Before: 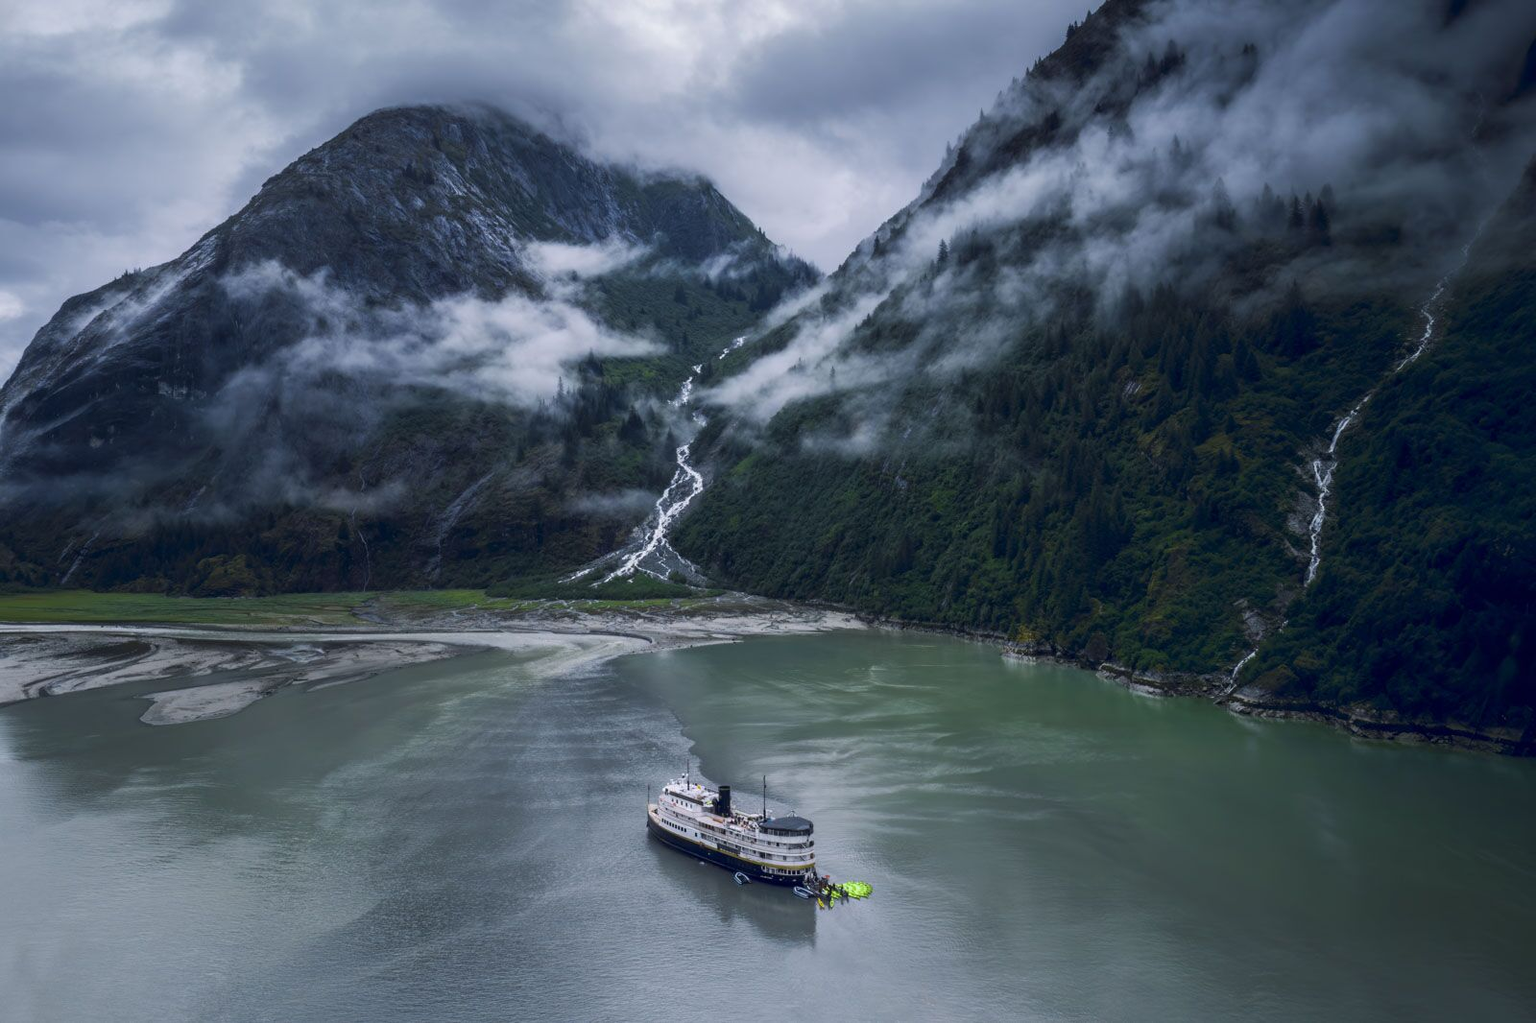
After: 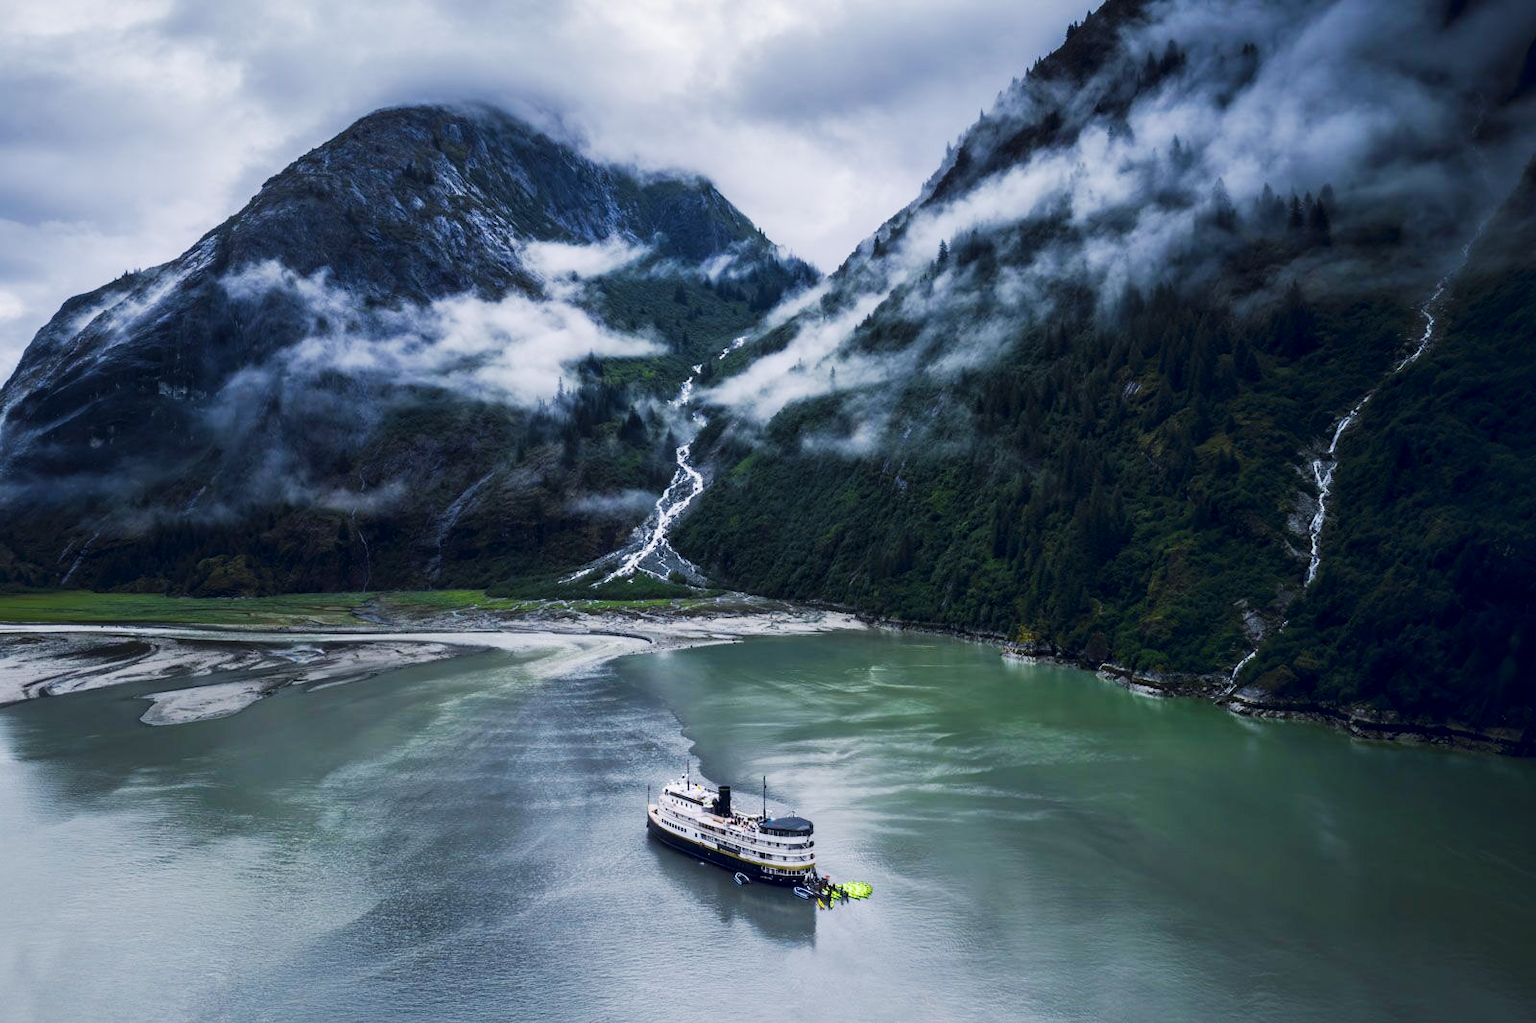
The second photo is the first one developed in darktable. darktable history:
local contrast: mode bilateral grid, contrast 20, coarseness 49, detail 120%, midtone range 0.2
tone curve: curves: ch0 [(0, 0.003) (0.044, 0.032) (0.12, 0.089) (0.197, 0.168) (0.281, 0.273) (0.468, 0.548) (0.588, 0.71) (0.701, 0.815) (0.86, 0.922) (1, 0.982)]; ch1 [(0, 0) (0.247, 0.215) (0.433, 0.382) (0.466, 0.426) (0.493, 0.481) (0.501, 0.5) (0.517, 0.524) (0.557, 0.582) (0.598, 0.651) (0.671, 0.735) (0.796, 0.85) (1, 1)]; ch2 [(0, 0) (0.249, 0.216) (0.357, 0.317) (0.448, 0.432) (0.478, 0.492) (0.498, 0.499) (0.517, 0.53) (0.537, 0.57) (0.569, 0.623) (0.61, 0.663) (0.706, 0.75) (0.808, 0.809) (0.991, 0.968)], preserve colors none
